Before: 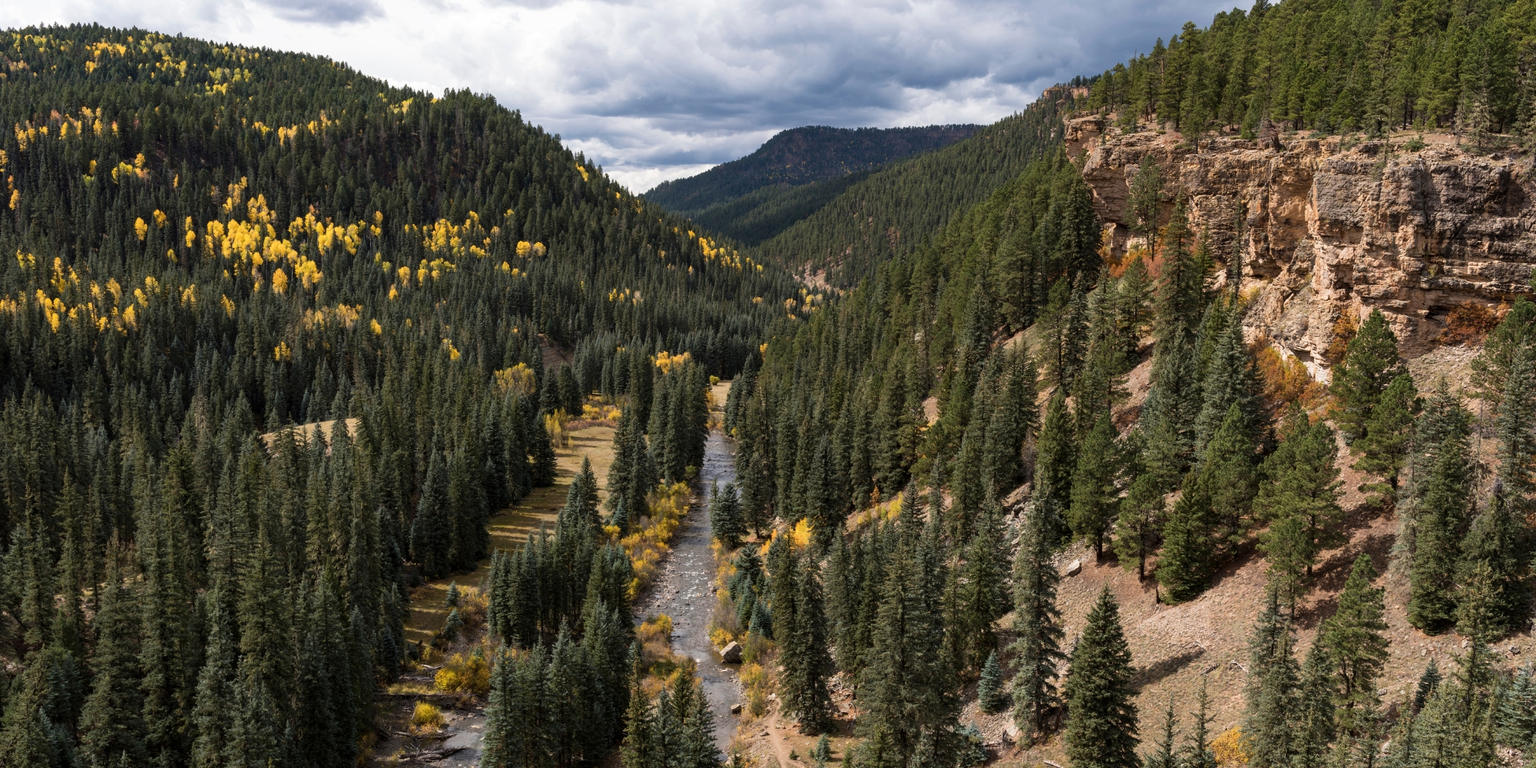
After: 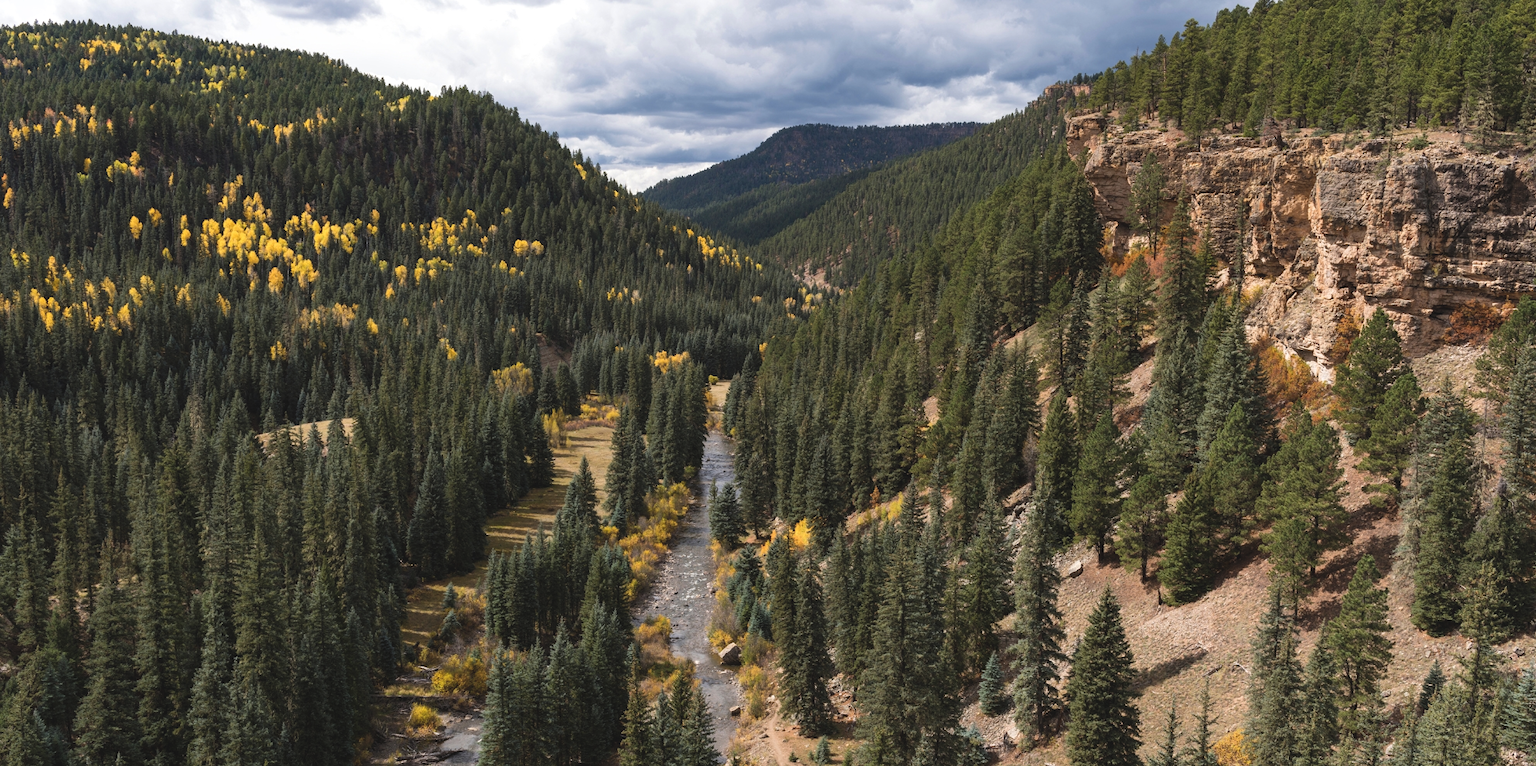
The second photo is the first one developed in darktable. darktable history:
exposure: black level correction -0.008, exposure 0.067 EV, compensate highlight preservation false
crop: left 0.434%, top 0.485%, right 0.244%, bottom 0.386%
